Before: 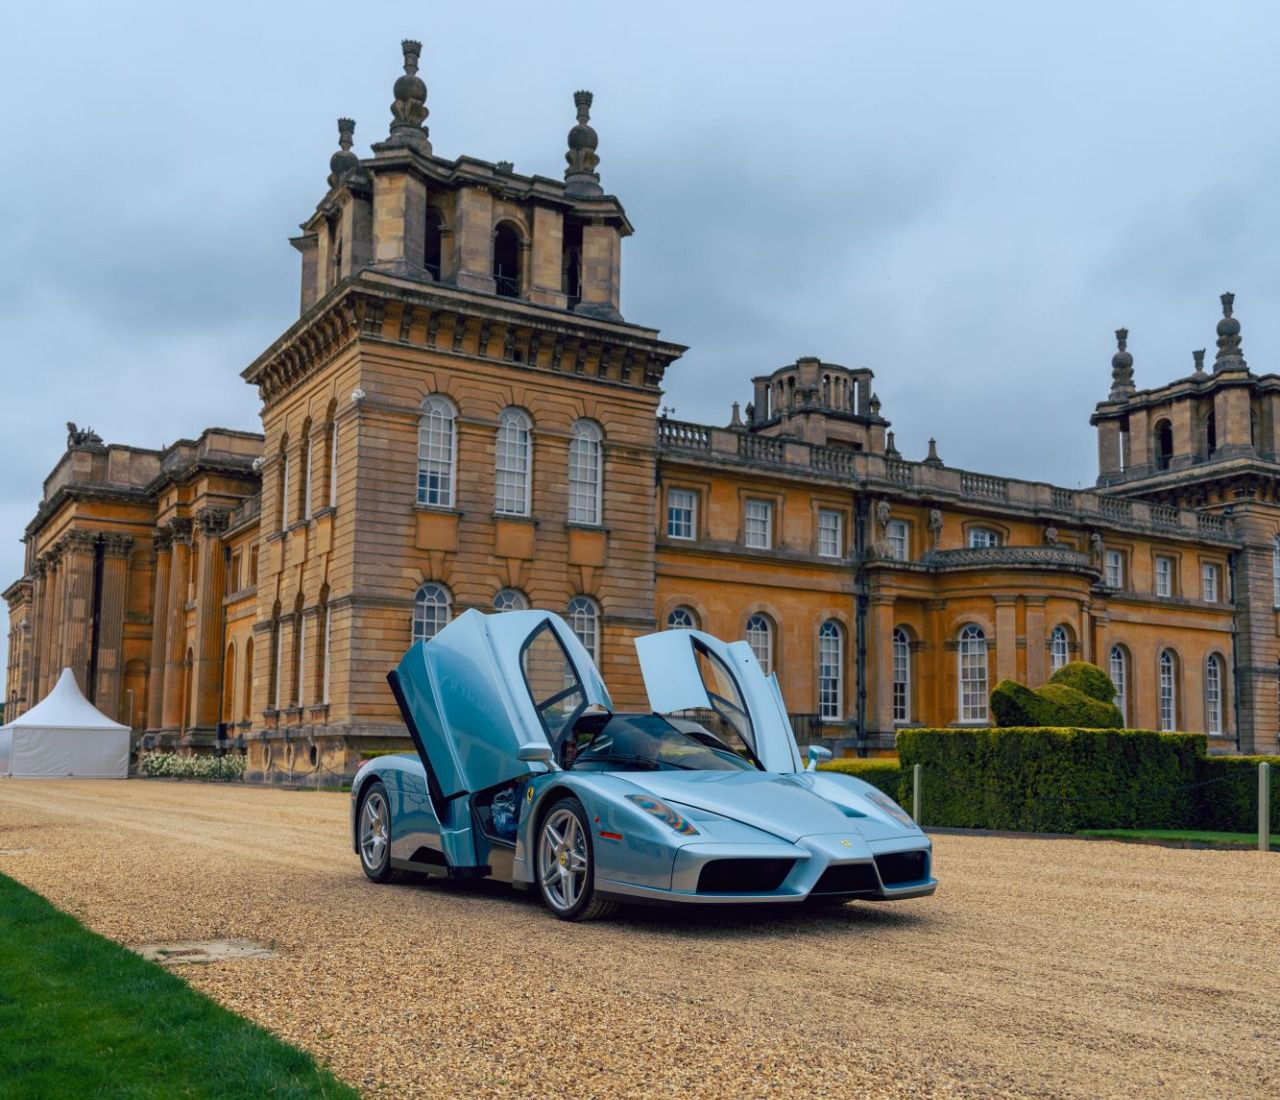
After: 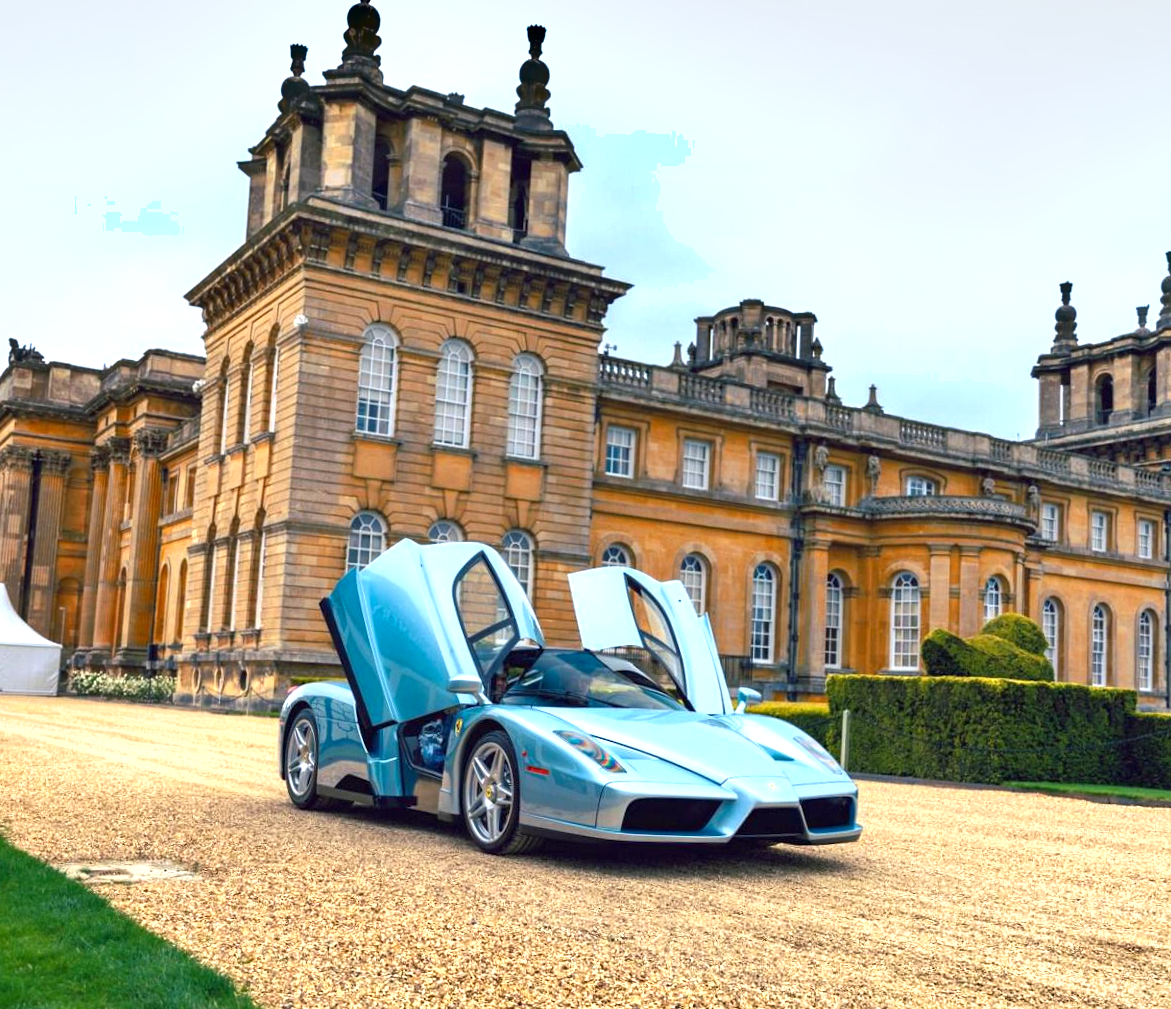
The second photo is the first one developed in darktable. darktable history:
crop and rotate: angle -2.04°, left 3.151%, top 4.025%, right 1.629%, bottom 0.434%
exposure: exposure 1.273 EV, compensate highlight preservation false
shadows and highlights: soften with gaussian
